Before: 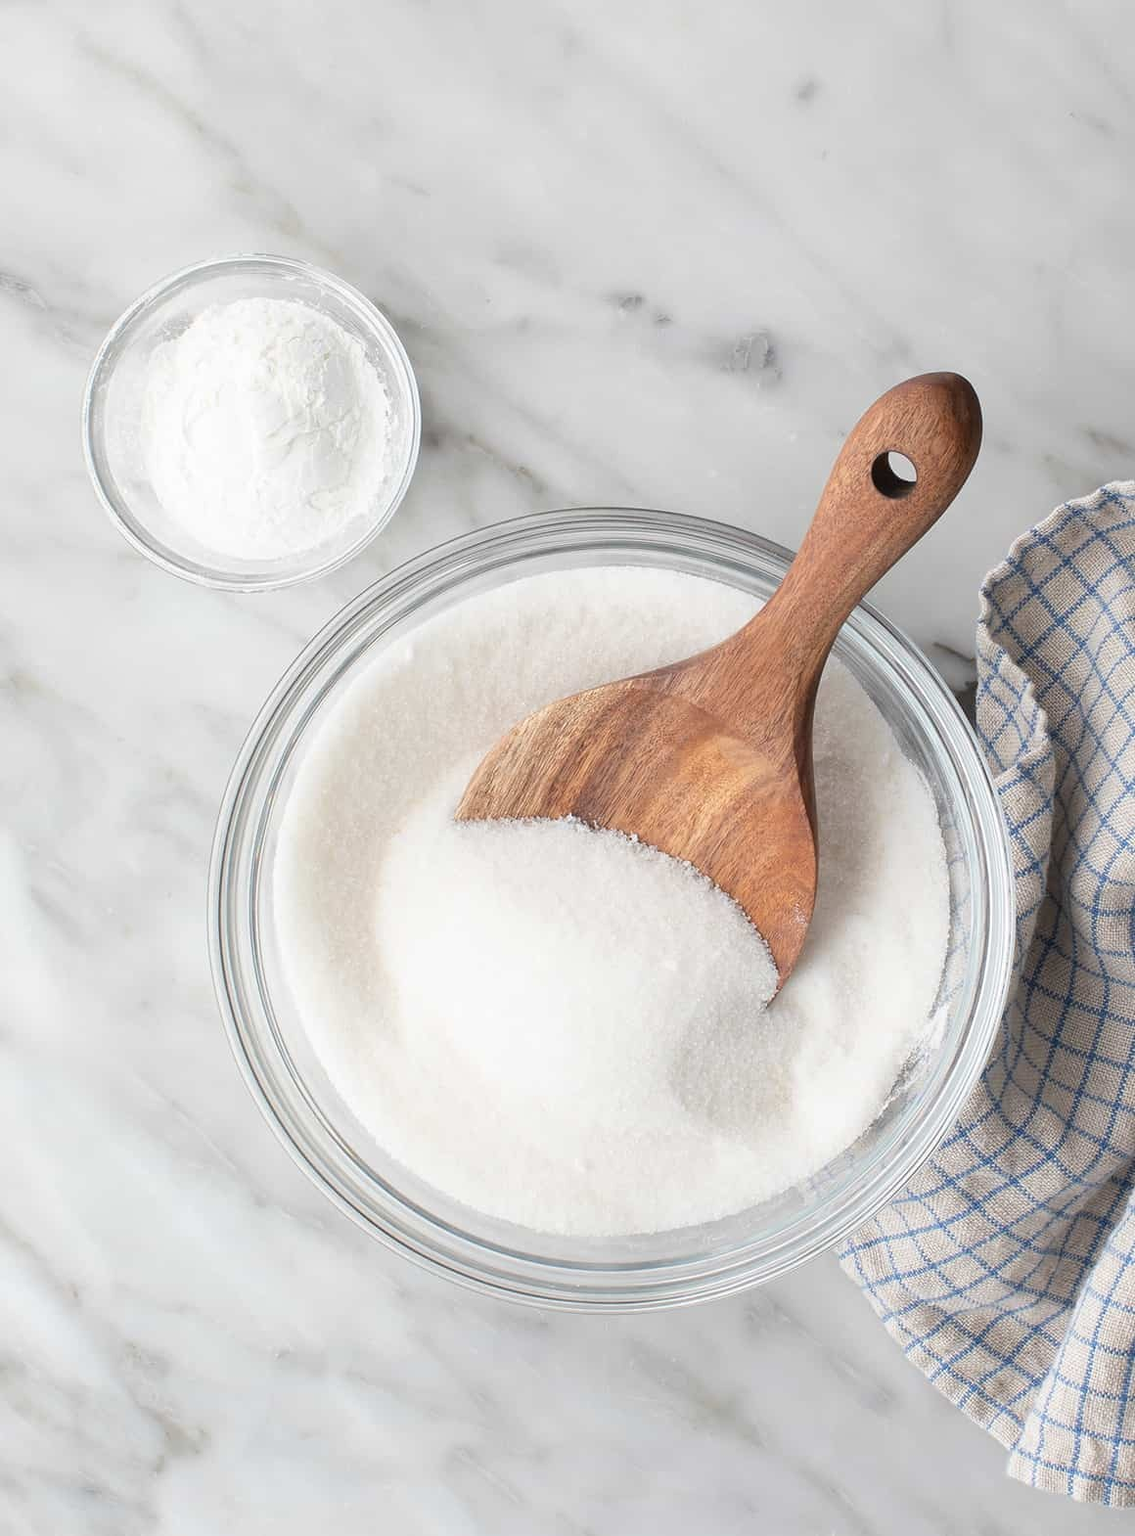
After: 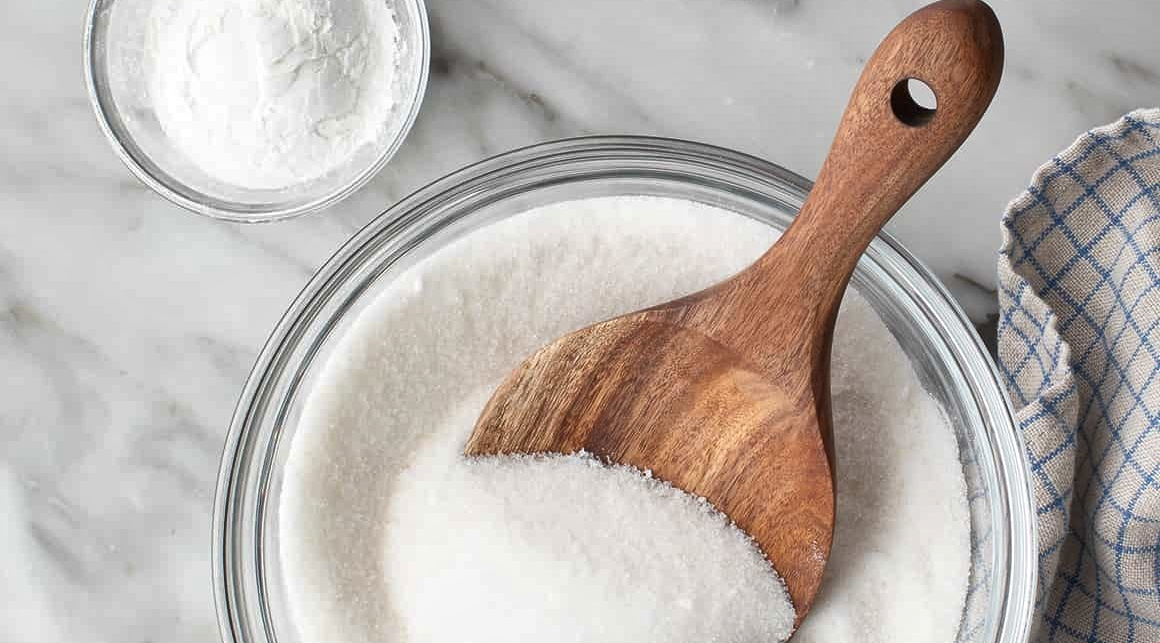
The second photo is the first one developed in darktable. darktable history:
crop and rotate: top 24.412%, bottom 34.598%
shadows and highlights: soften with gaussian
local contrast: mode bilateral grid, contrast 24, coarseness 49, detail 123%, midtone range 0.2
